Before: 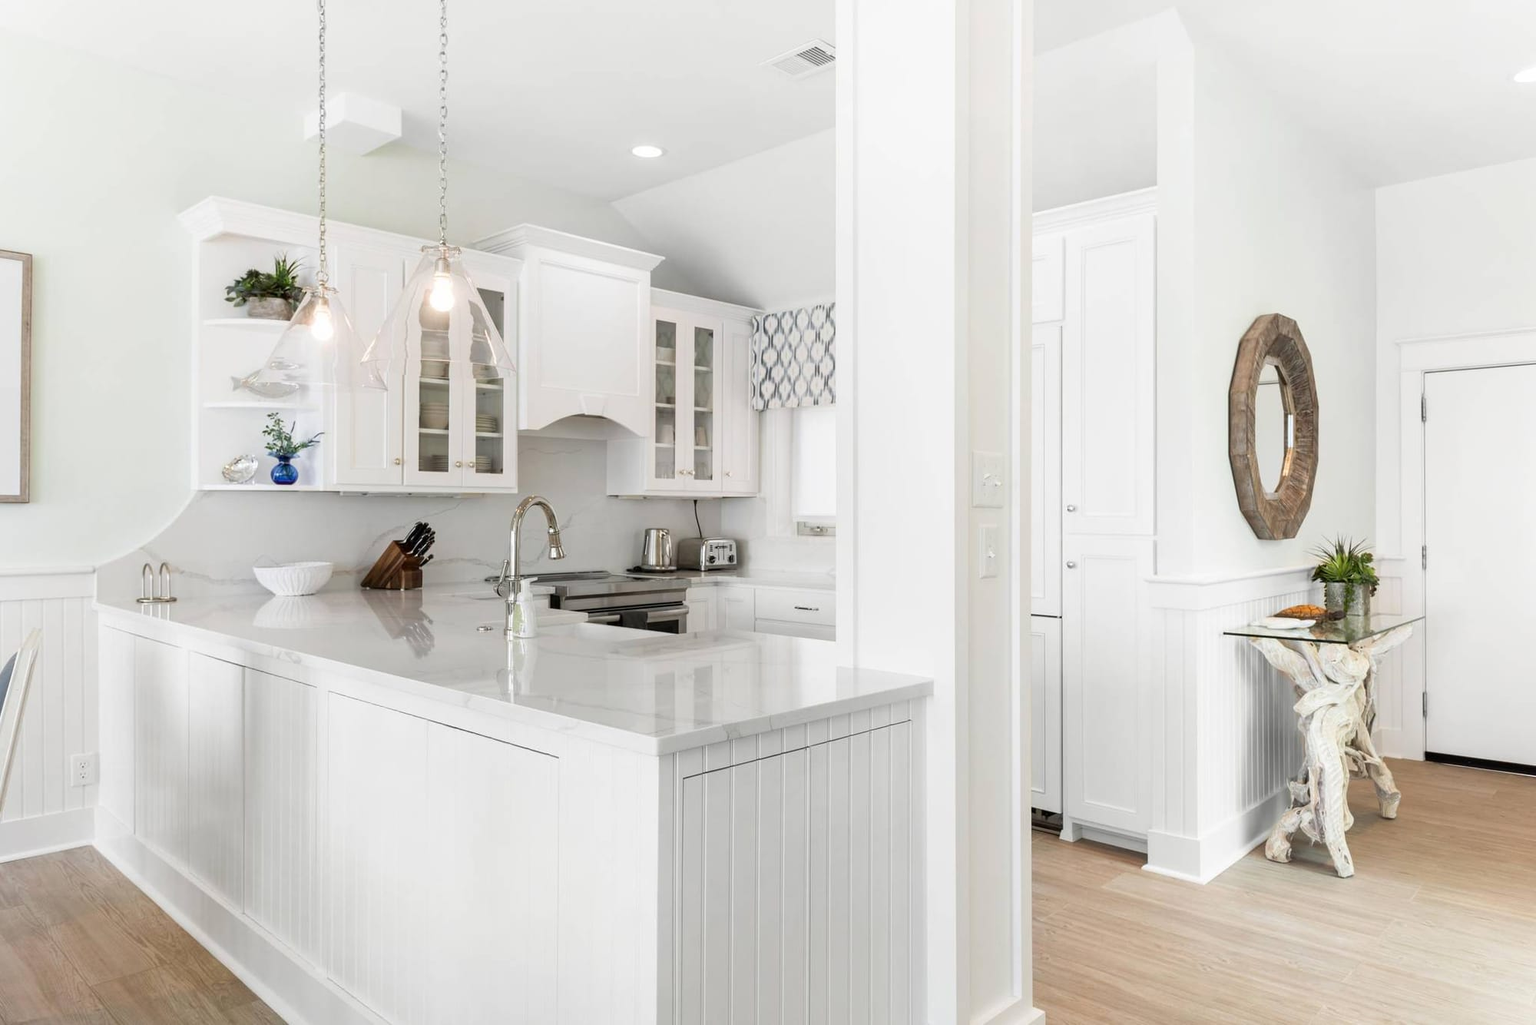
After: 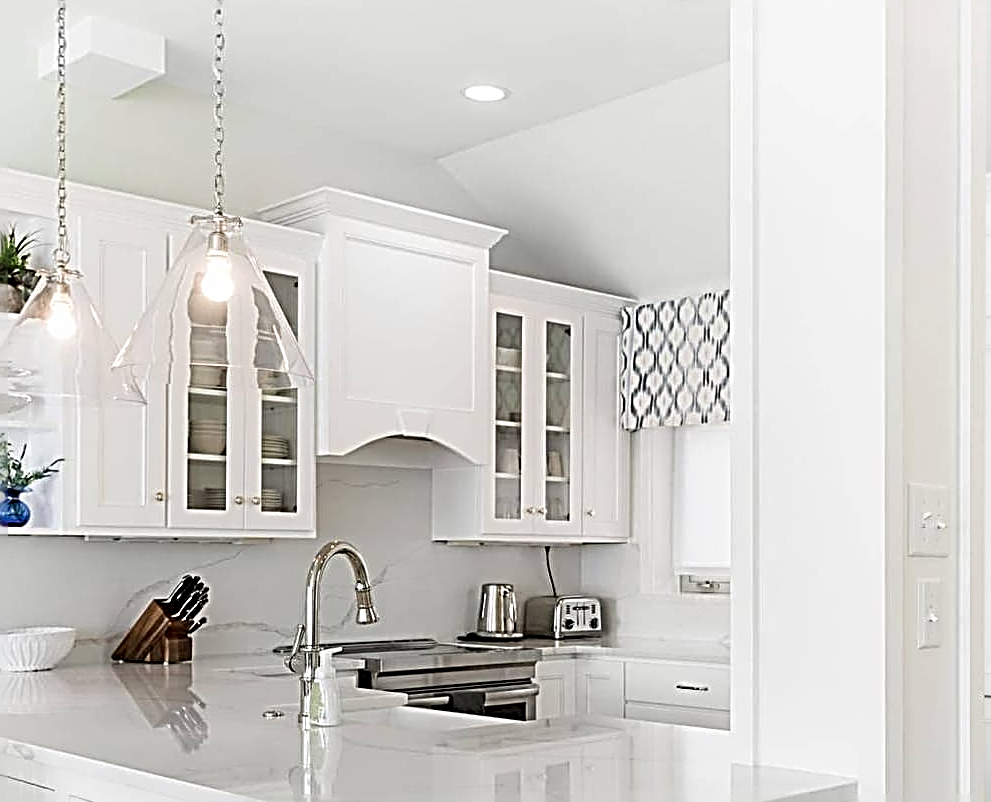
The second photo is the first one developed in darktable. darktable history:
sharpen: radius 3.158, amount 1.726
crop: left 17.935%, top 7.835%, right 32.485%, bottom 32.043%
